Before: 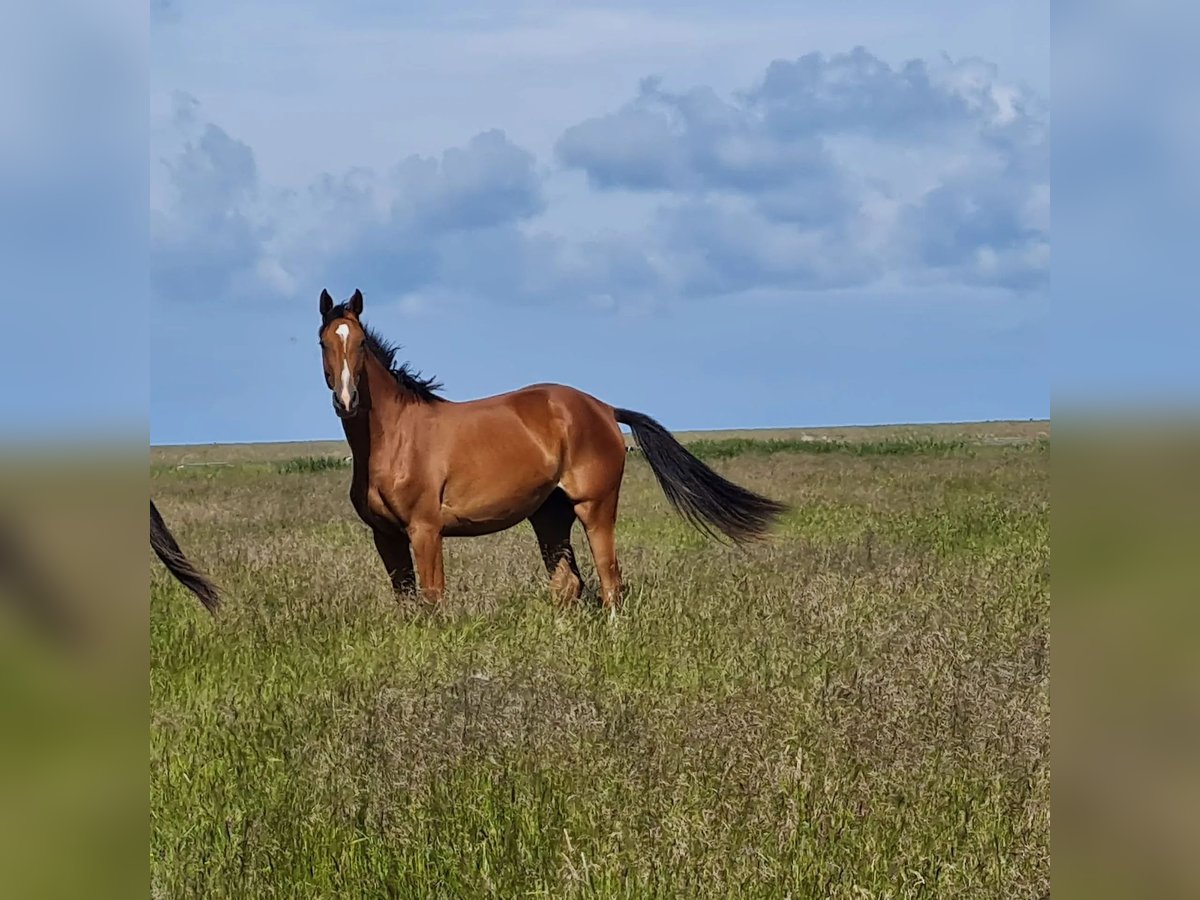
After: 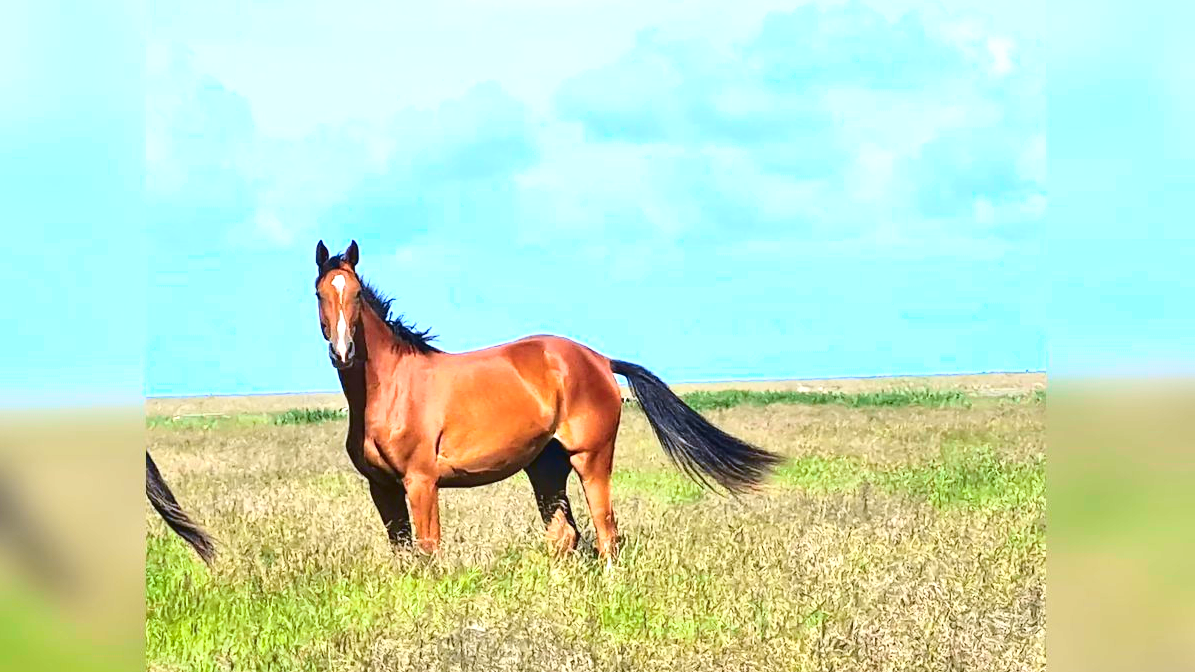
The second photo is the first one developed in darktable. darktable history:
color balance rgb: perceptual saturation grading › global saturation 25%, global vibrance 20%
crop: left 0.387%, top 5.469%, bottom 19.809%
exposure: black level correction 0, exposure 1.75 EV, compensate exposure bias true, compensate highlight preservation false
white balance: red 0.984, blue 1.059
tone curve: curves: ch0 [(0, 0.039) (0.104, 0.103) (0.273, 0.267) (0.448, 0.487) (0.704, 0.761) (0.886, 0.922) (0.994, 0.971)]; ch1 [(0, 0) (0.335, 0.298) (0.446, 0.413) (0.485, 0.487) (0.515, 0.503) (0.566, 0.563) (0.641, 0.655) (1, 1)]; ch2 [(0, 0) (0.314, 0.301) (0.421, 0.411) (0.502, 0.494) (0.528, 0.54) (0.557, 0.559) (0.612, 0.605) (0.722, 0.686) (1, 1)], color space Lab, independent channels, preserve colors none
